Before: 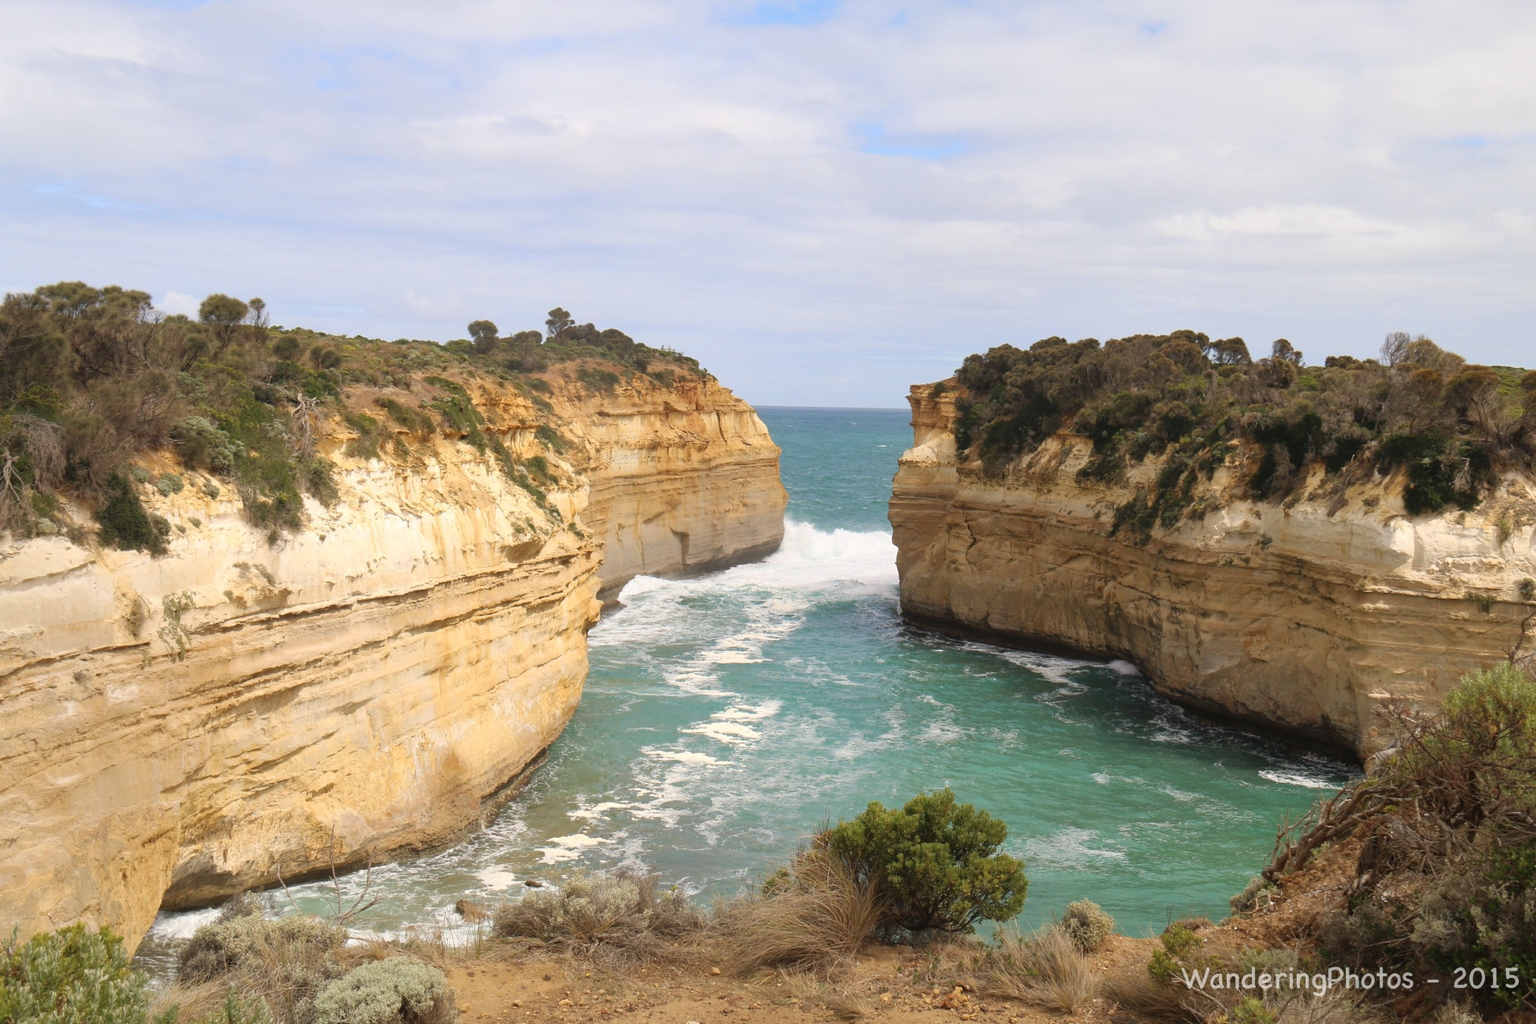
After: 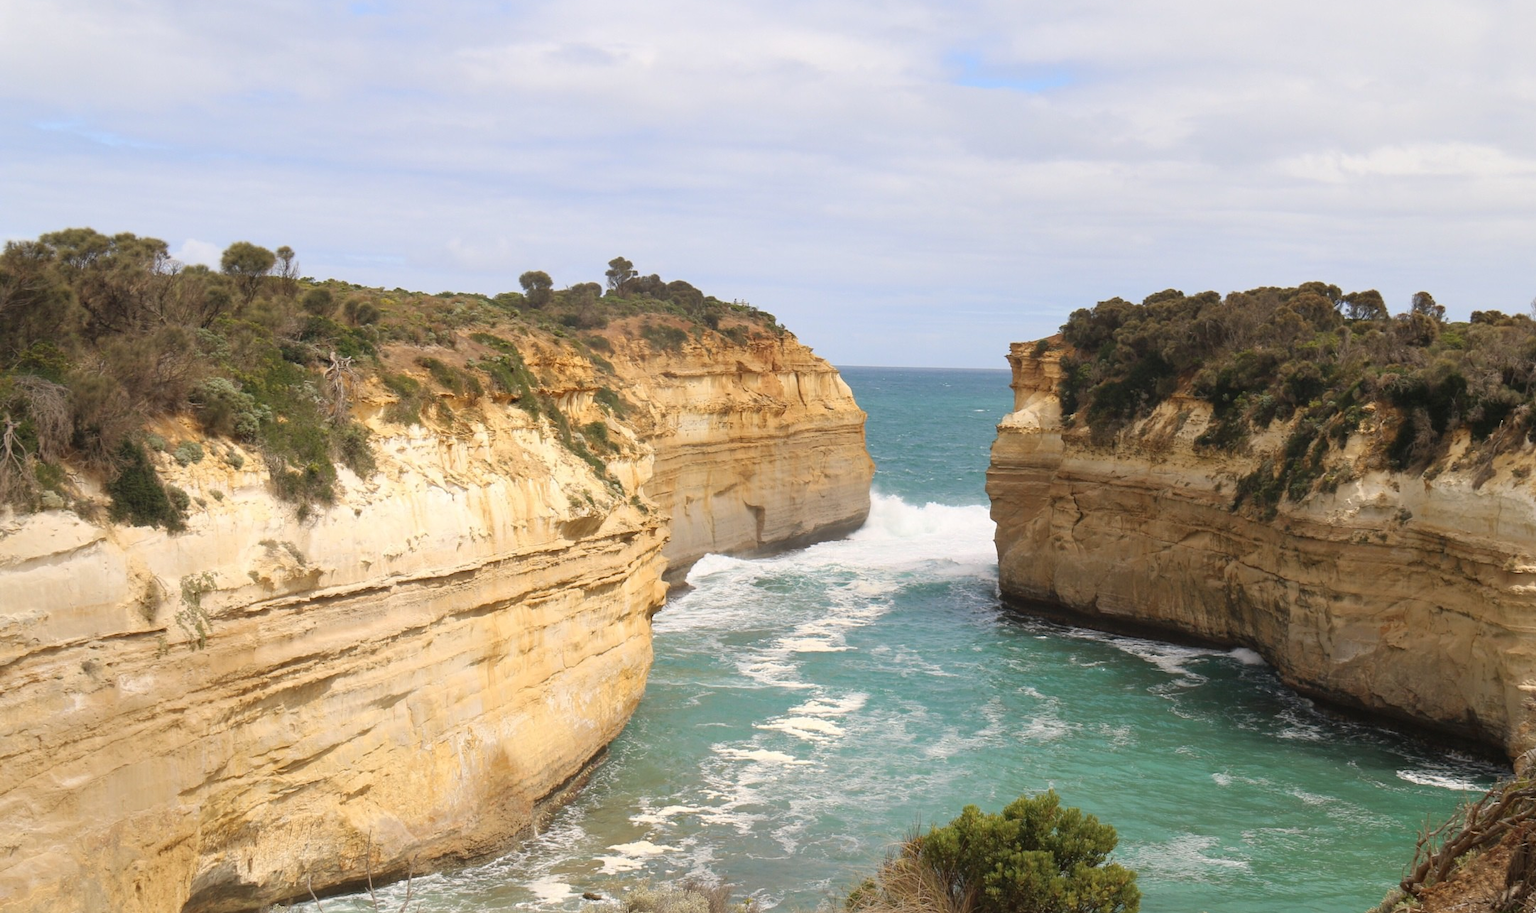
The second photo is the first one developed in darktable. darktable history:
crop: top 7.475%, right 9.852%, bottom 12.046%
